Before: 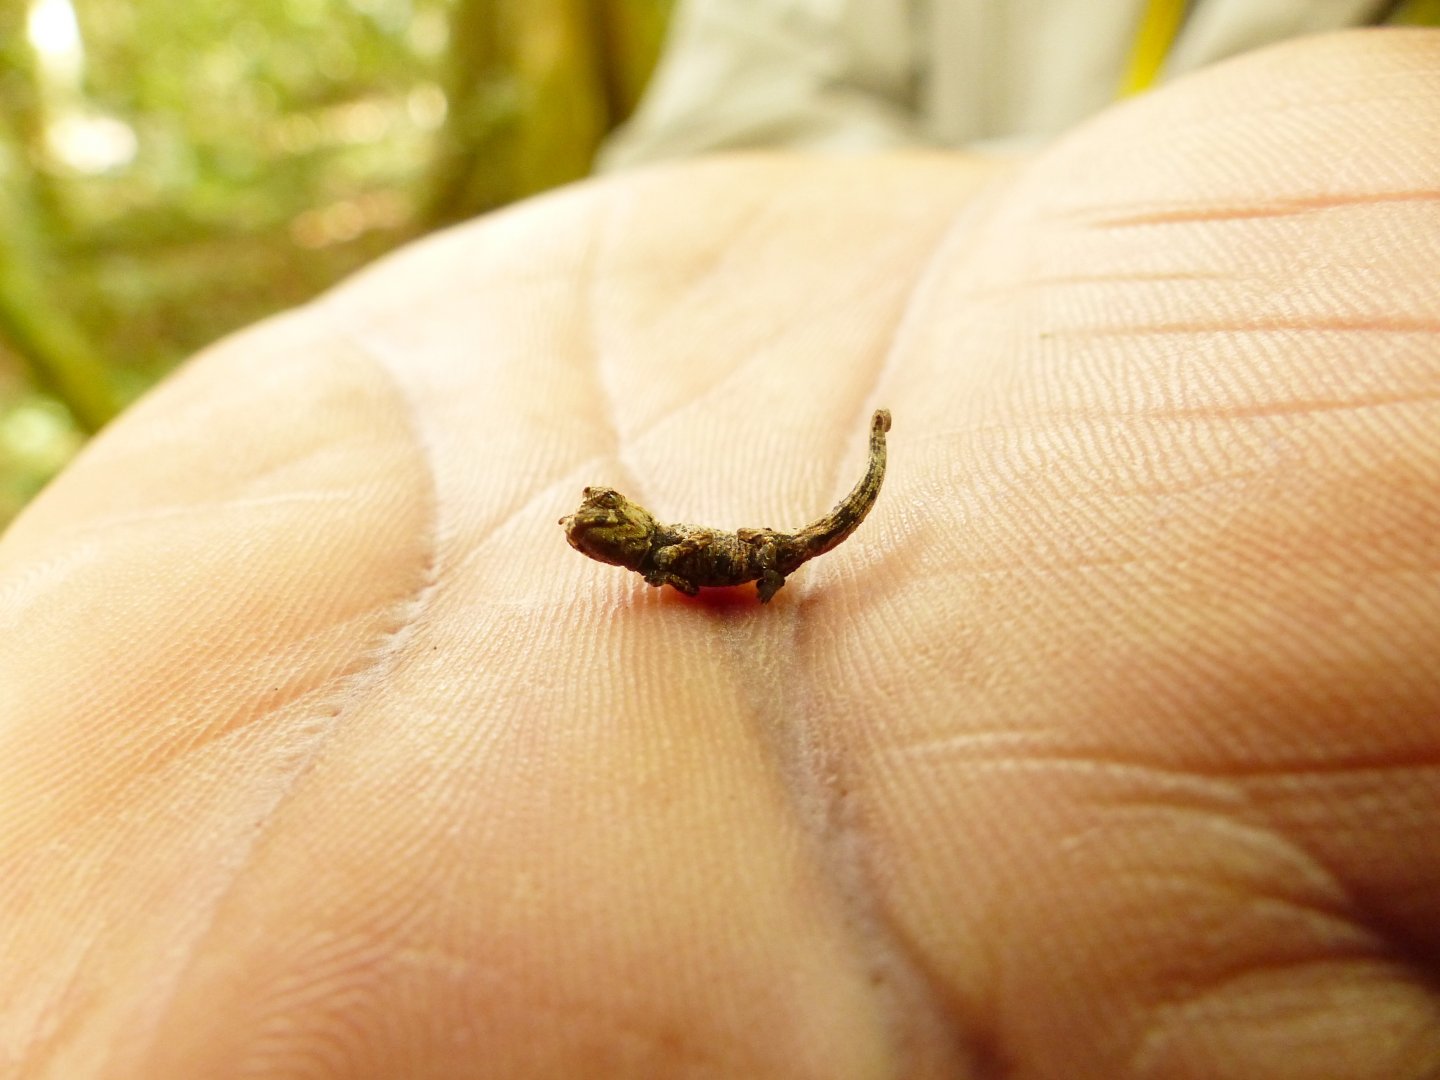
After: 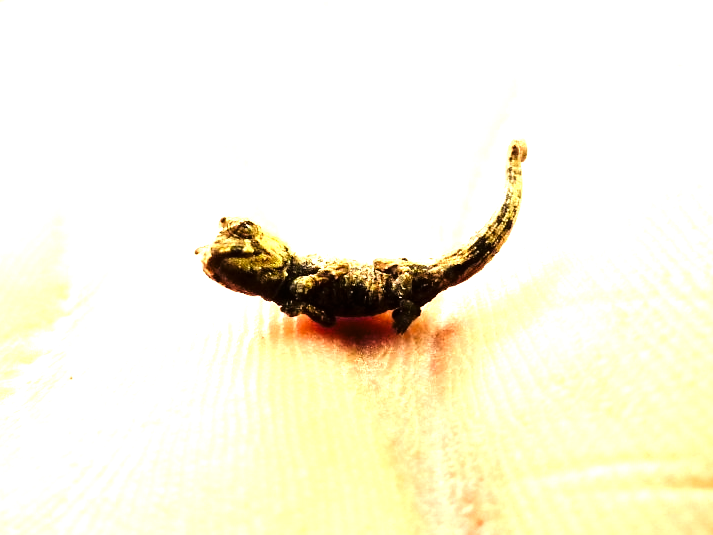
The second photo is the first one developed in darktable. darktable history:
tone curve: curves: ch0 [(0, 0) (0.003, 0) (0.011, 0.002) (0.025, 0.004) (0.044, 0.007) (0.069, 0.015) (0.1, 0.025) (0.136, 0.04) (0.177, 0.09) (0.224, 0.152) (0.277, 0.239) (0.335, 0.335) (0.399, 0.43) (0.468, 0.524) (0.543, 0.621) (0.623, 0.712) (0.709, 0.792) (0.801, 0.871) (0.898, 0.951) (1, 1)], color space Lab, linked channels, preserve colors none
levels: levels [0, 0.374, 0.749]
crop: left 25.324%, top 25.043%, right 25.16%, bottom 25.35%
contrast brightness saturation: contrast 0.151, brightness 0.04
